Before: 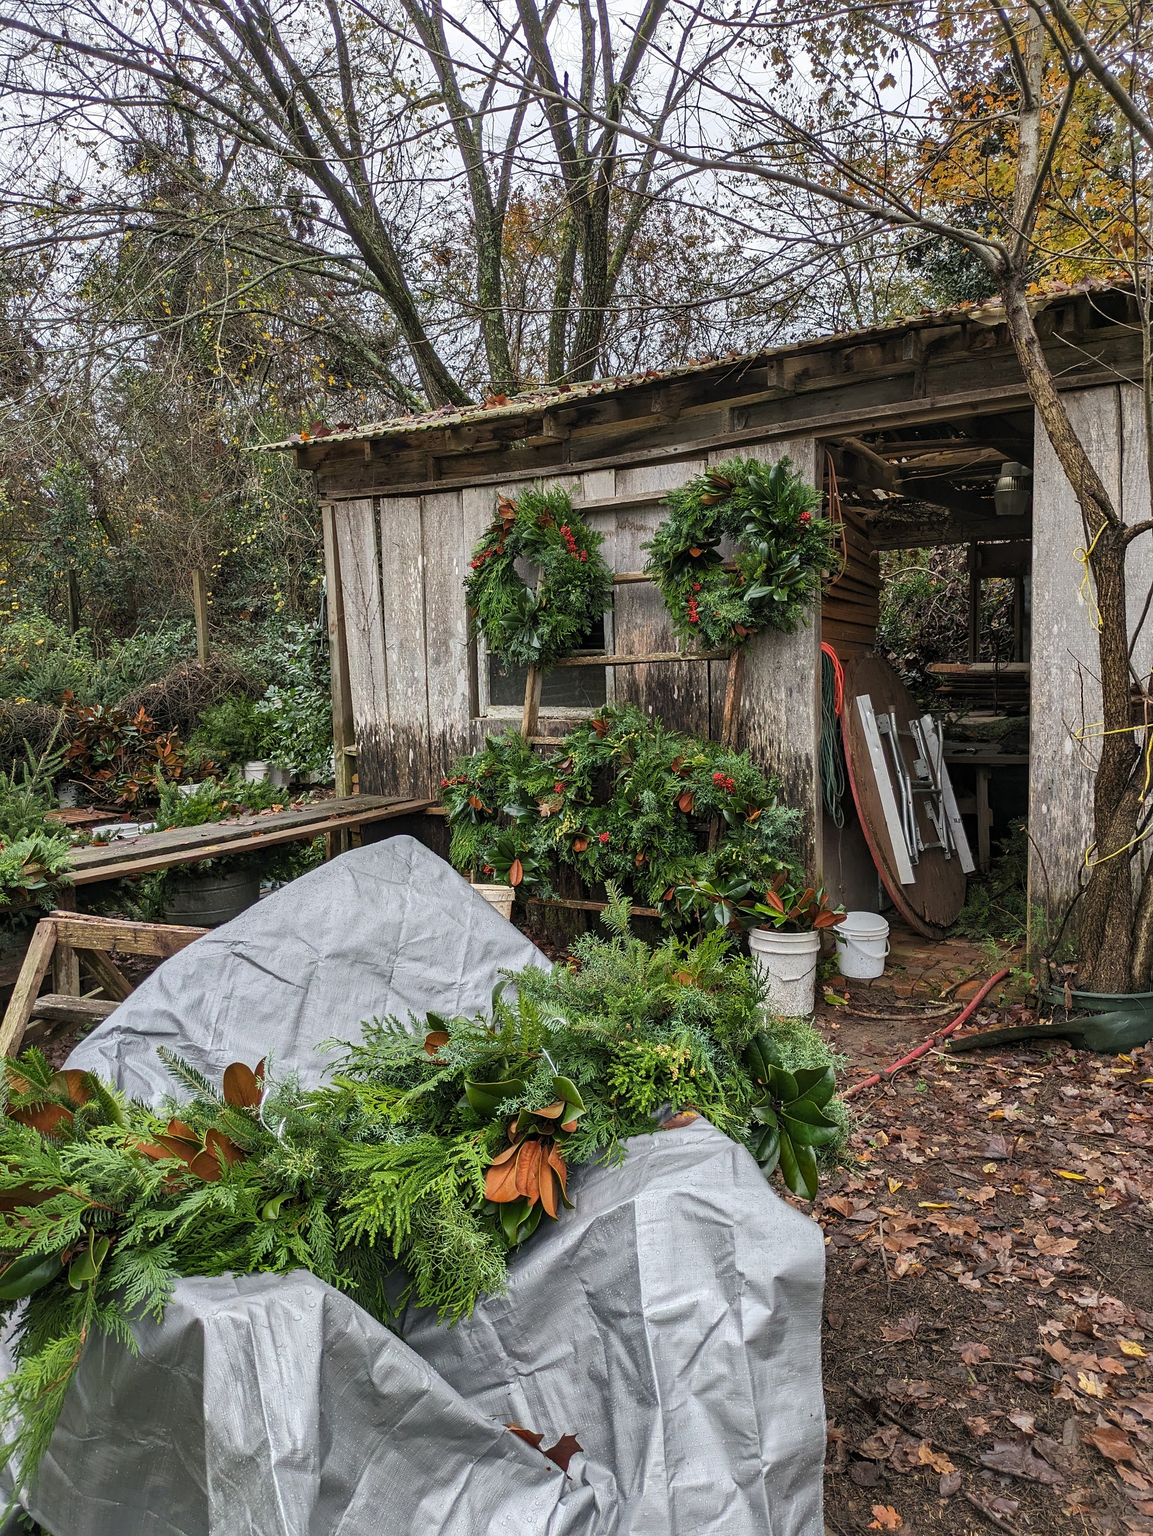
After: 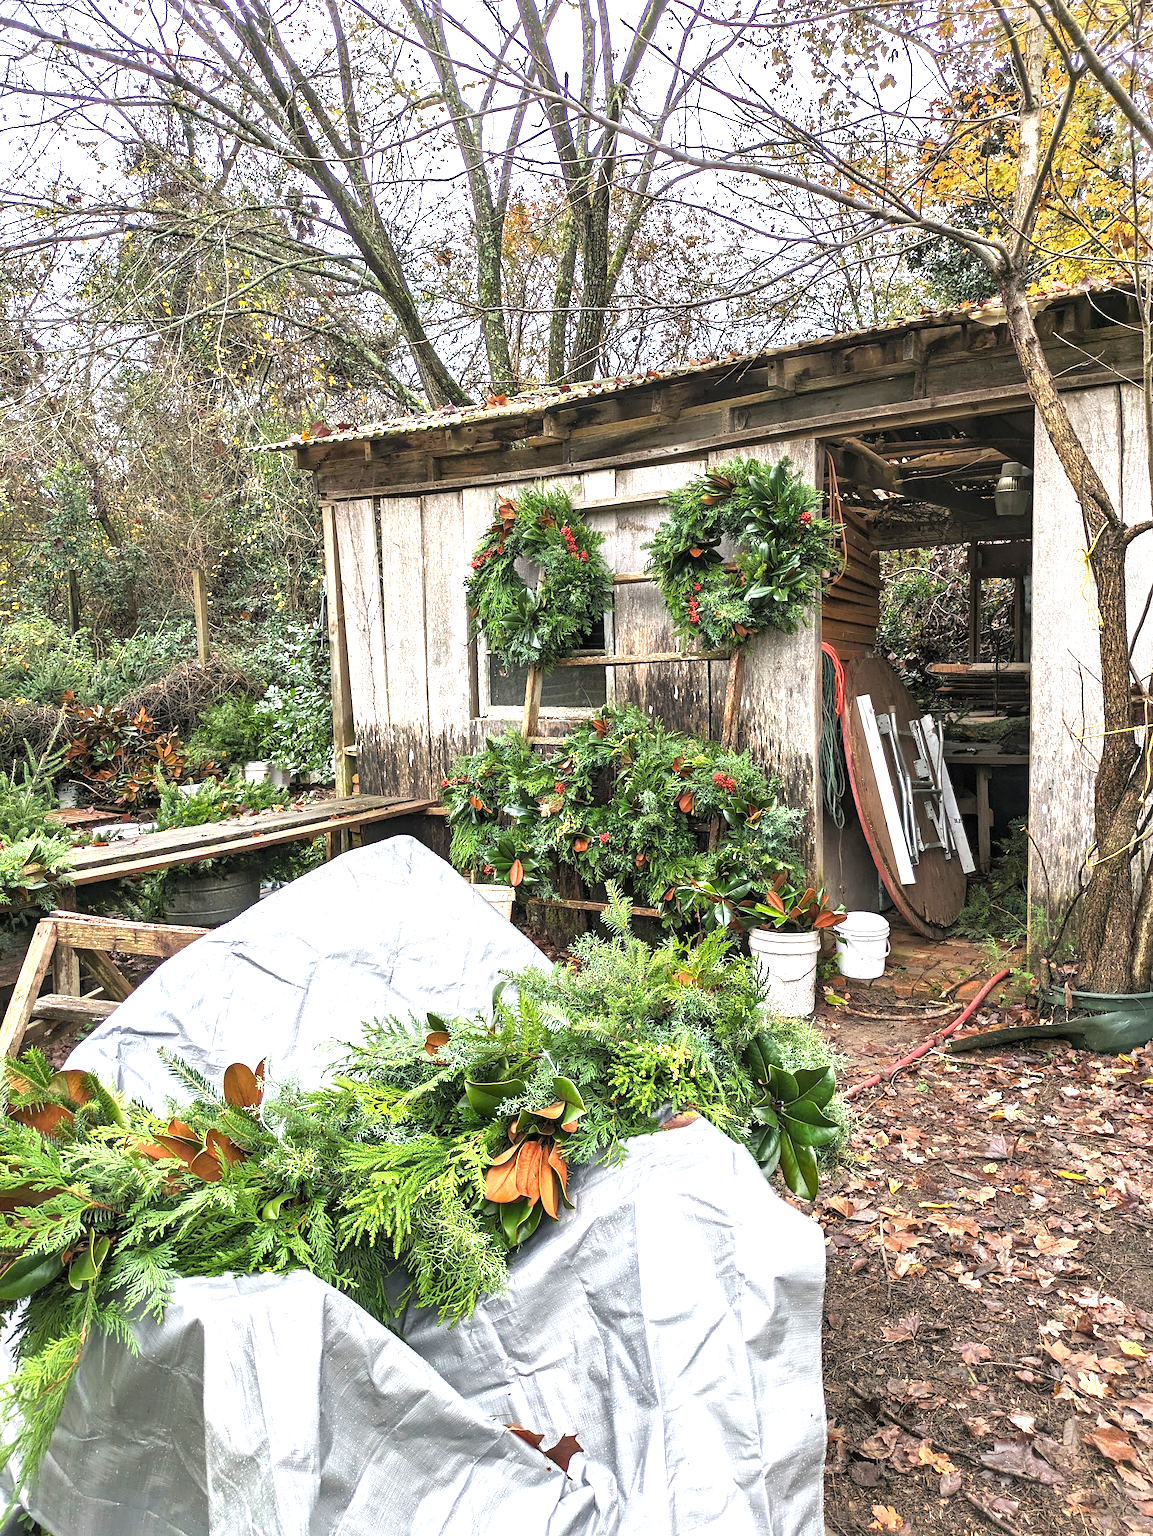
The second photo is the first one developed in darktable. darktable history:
exposure: black level correction 0, exposure 1.45 EV, compensate exposure bias true, compensate highlight preservation false
white balance: emerald 1
